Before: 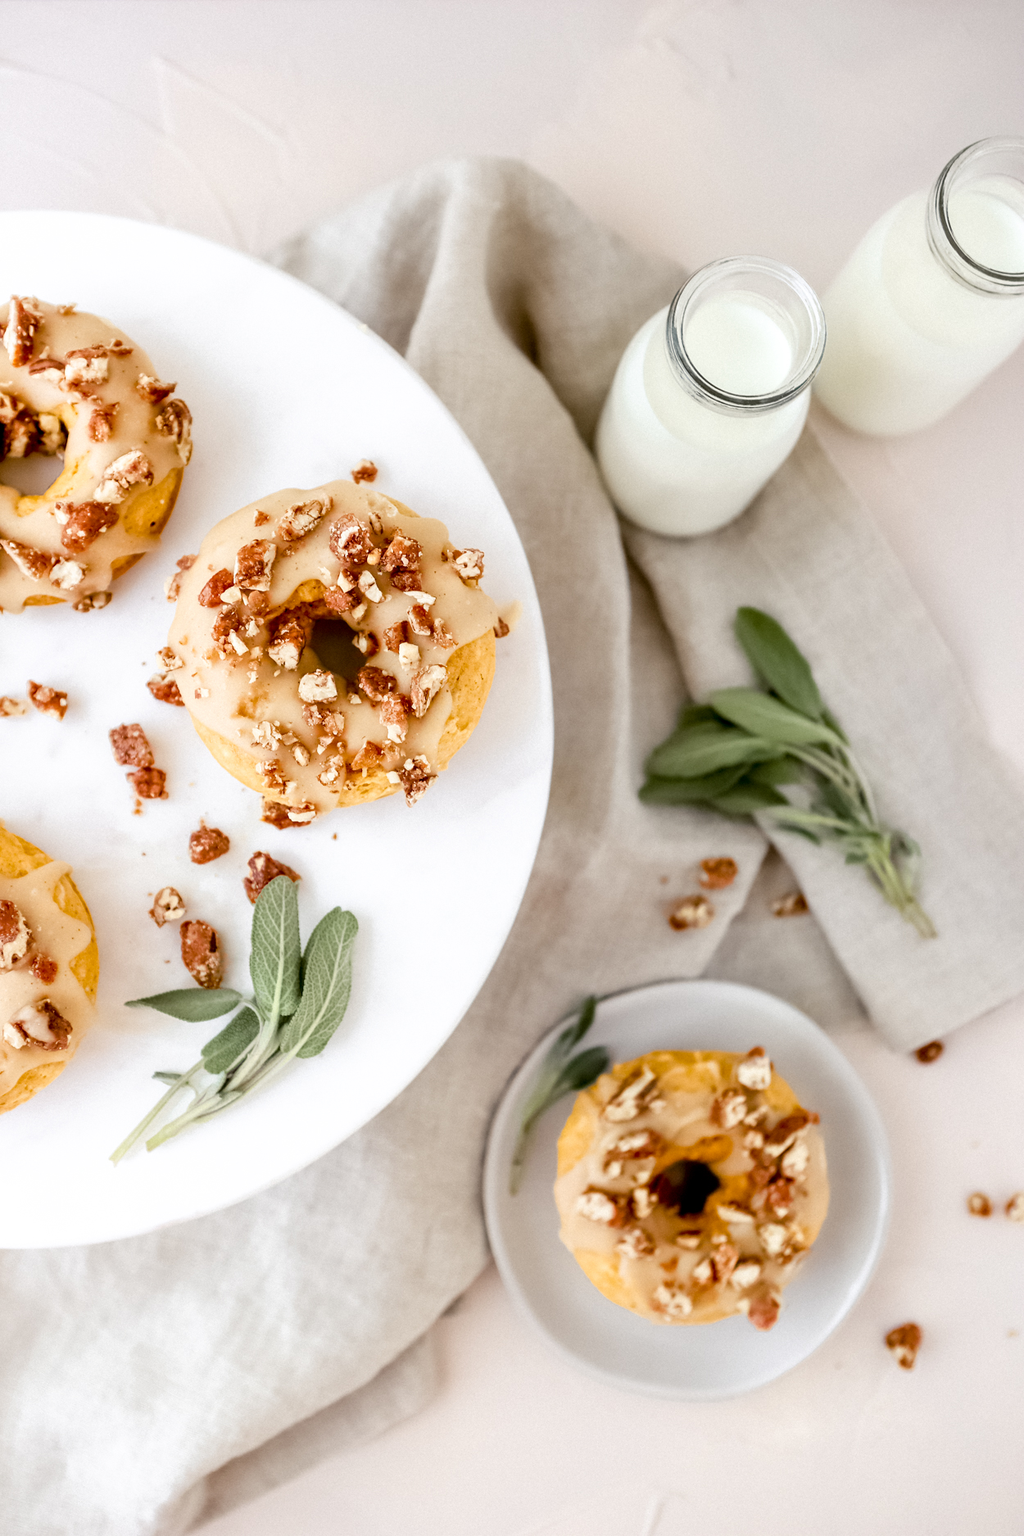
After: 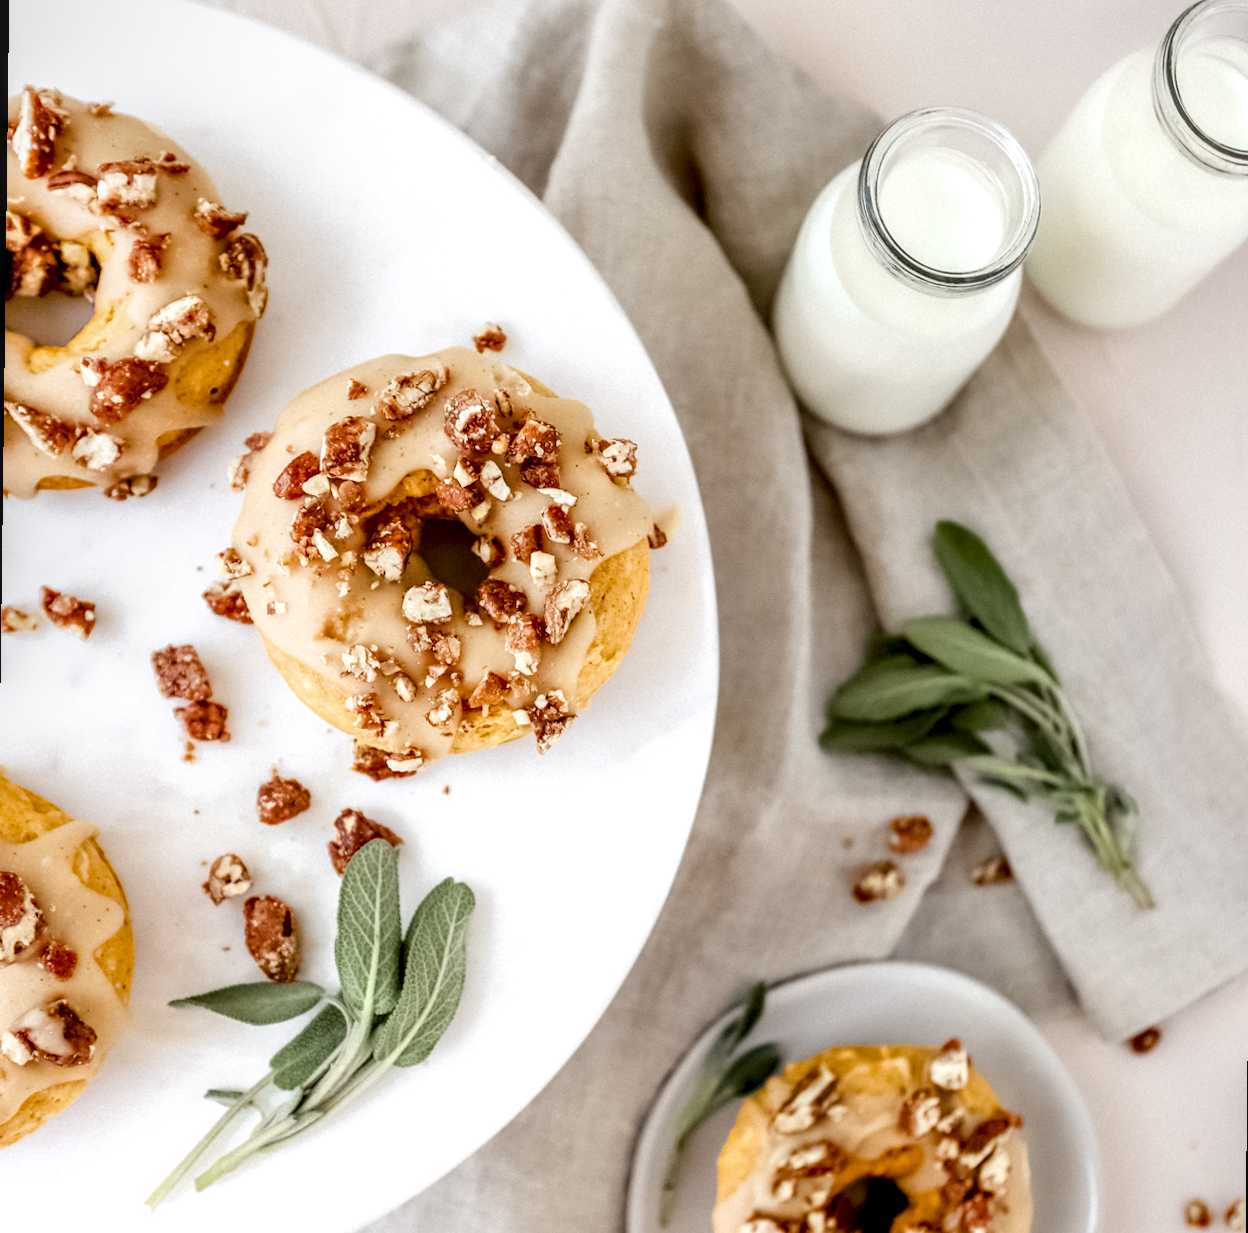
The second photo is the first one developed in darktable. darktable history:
crop and rotate: top 8.293%, bottom 20.996%
local contrast: detail 140%
rotate and perspective: rotation 0.679°, lens shift (horizontal) 0.136, crop left 0.009, crop right 0.991, crop top 0.078, crop bottom 0.95
